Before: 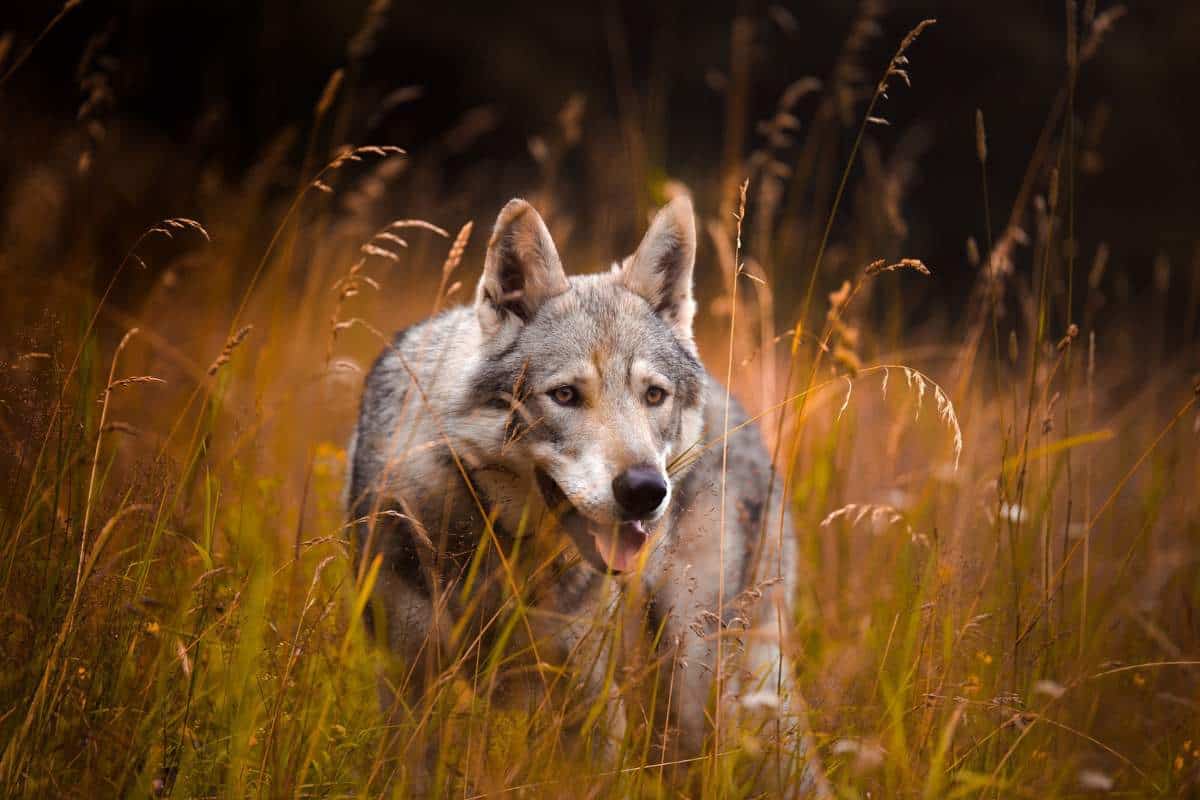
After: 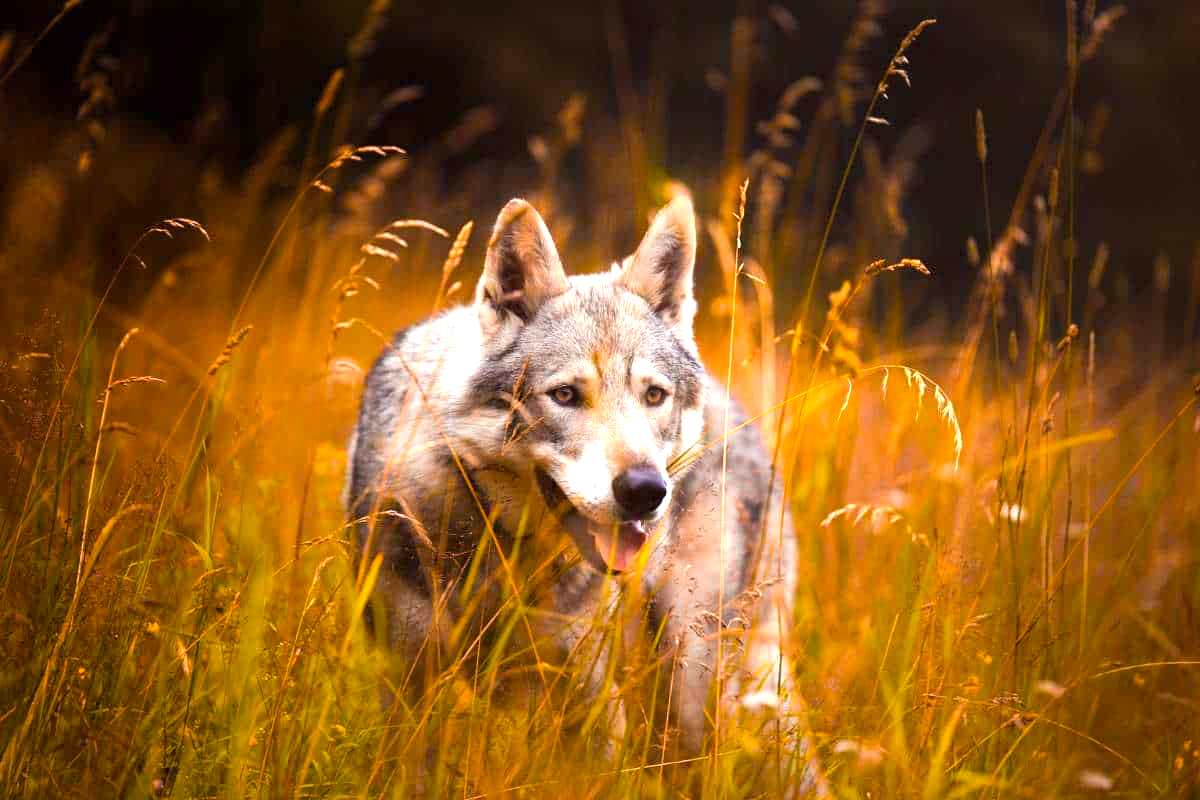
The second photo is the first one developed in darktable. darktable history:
color balance rgb: perceptual saturation grading › global saturation 25%, global vibrance 20%
exposure: exposure 1 EV, compensate highlight preservation false
